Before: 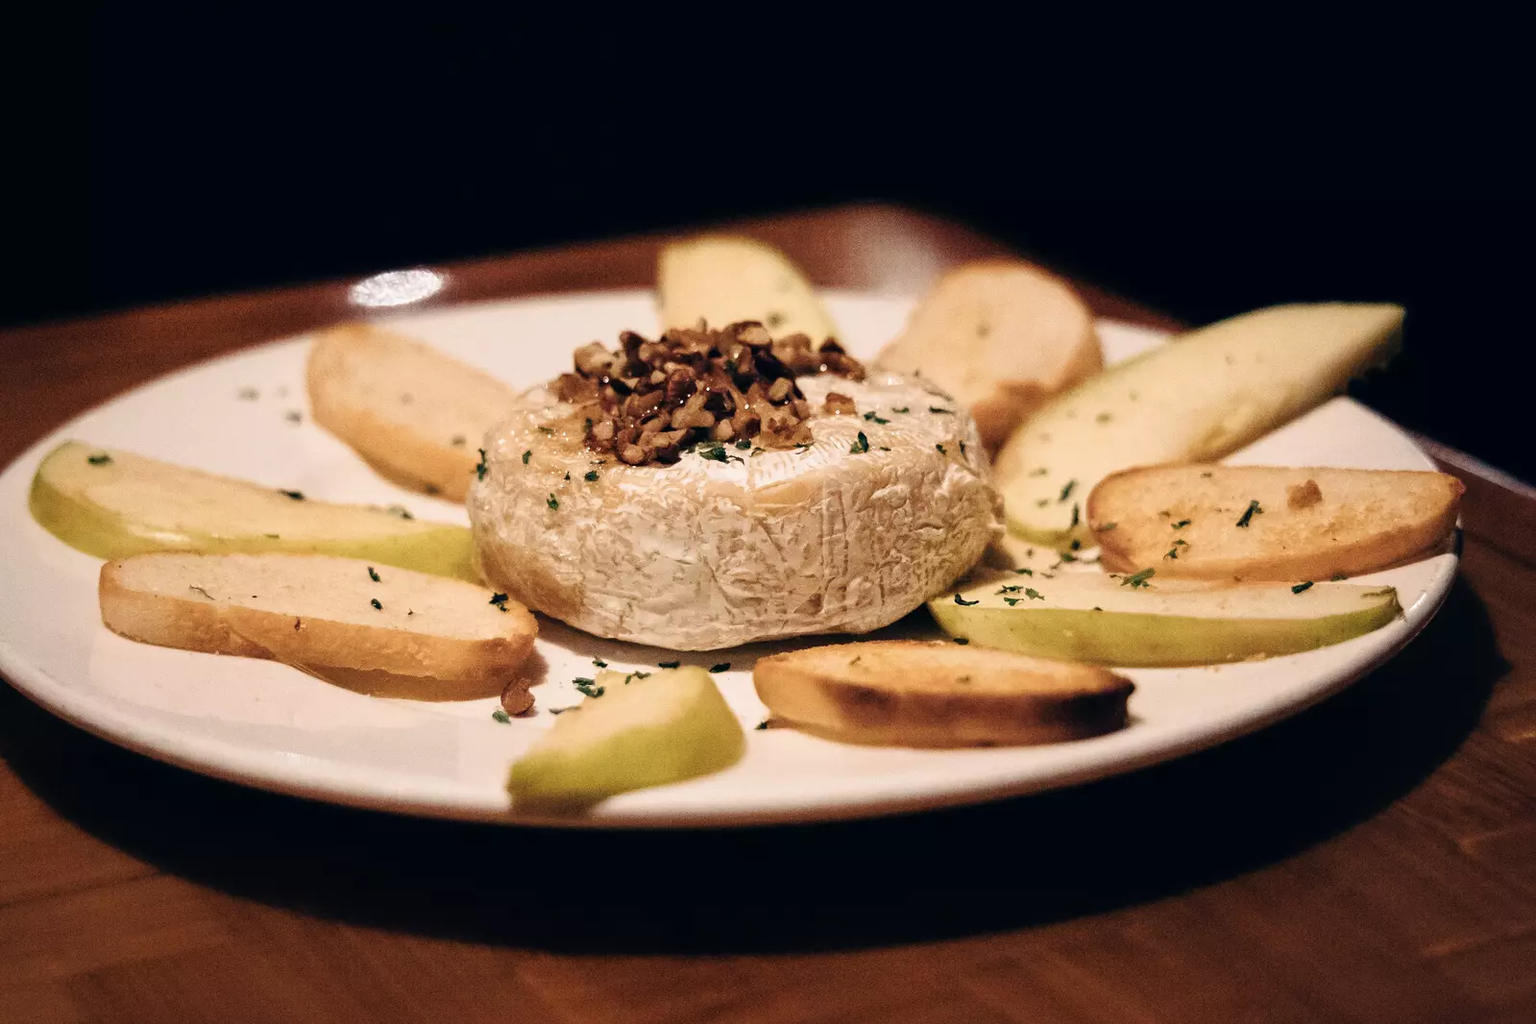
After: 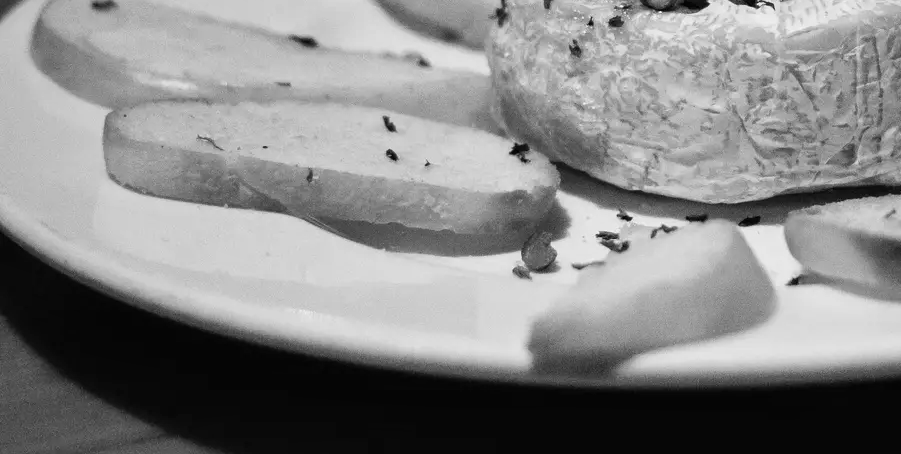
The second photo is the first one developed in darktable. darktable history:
shadows and highlights: shadows color adjustment 97.66%, soften with gaussian
crop: top 44.483%, right 43.593%, bottom 12.892%
monochrome: a 32, b 64, size 2.3
